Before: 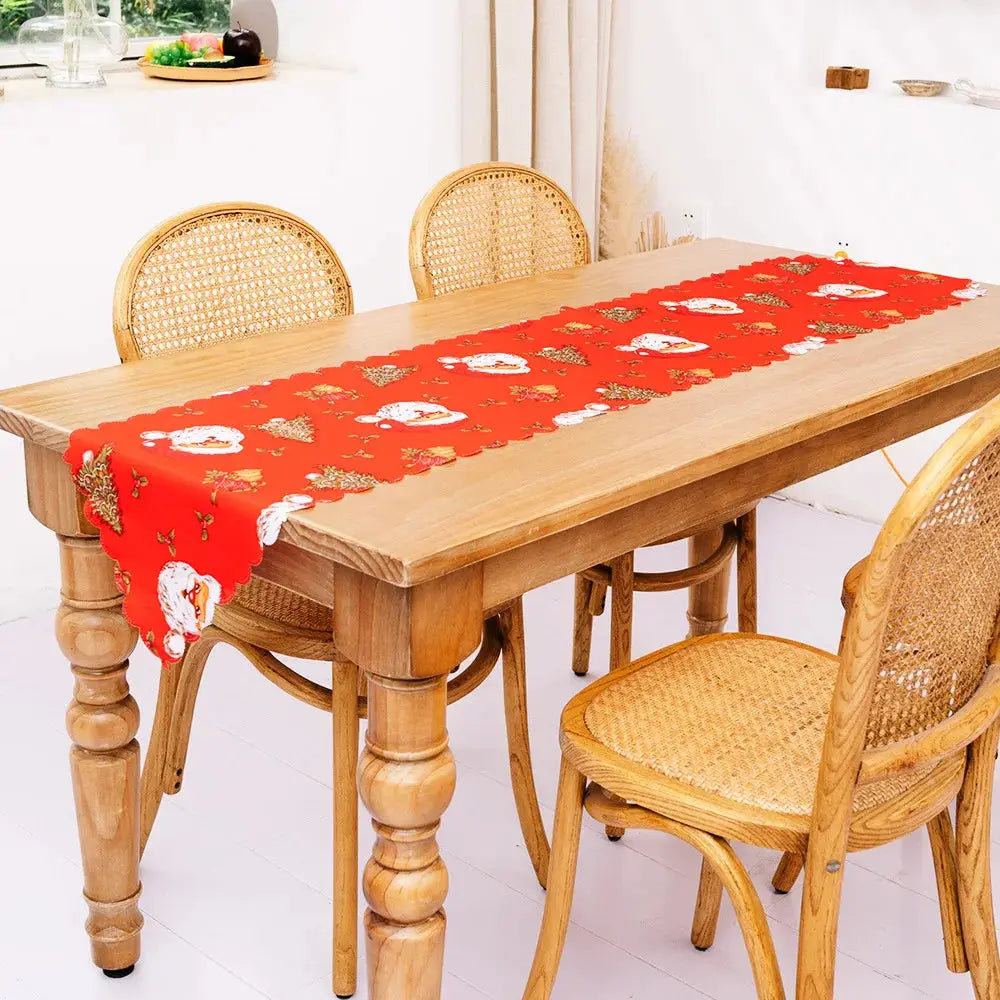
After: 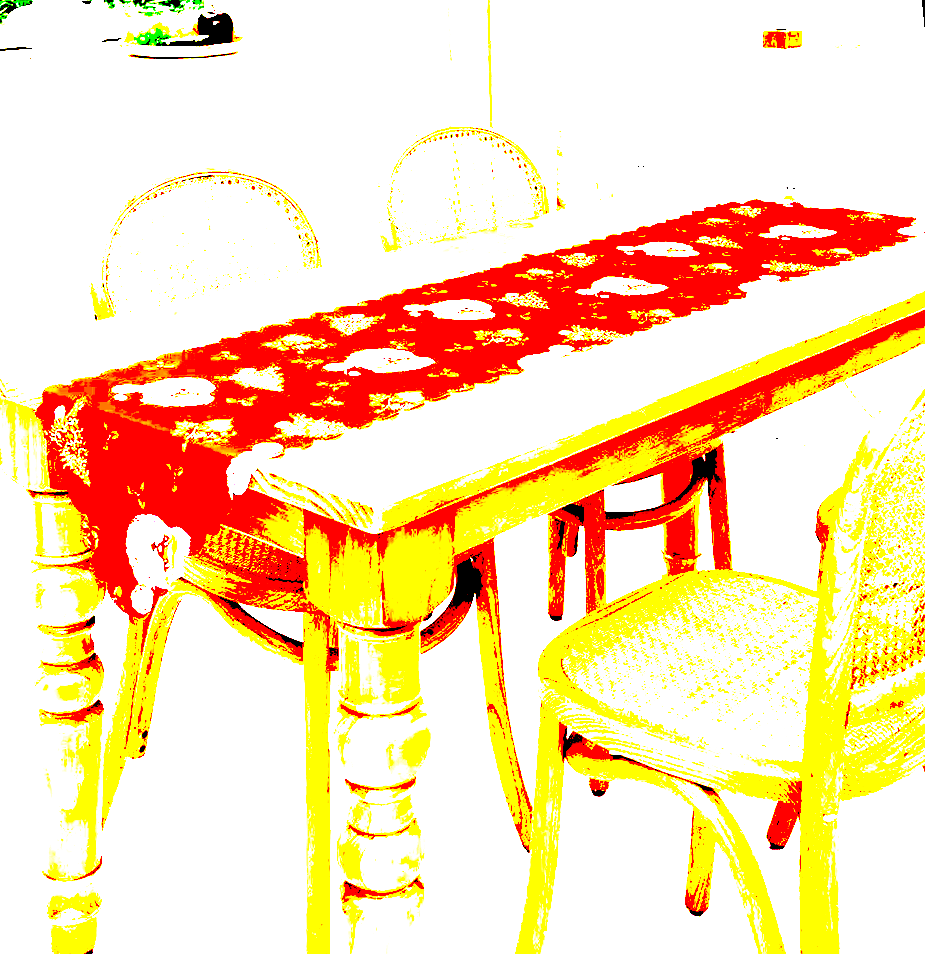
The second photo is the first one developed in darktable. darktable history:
exposure: black level correction 0.1, exposure 3 EV, compensate highlight preservation false
rotate and perspective: rotation -1.68°, lens shift (vertical) -0.146, crop left 0.049, crop right 0.912, crop top 0.032, crop bottom 0.96
